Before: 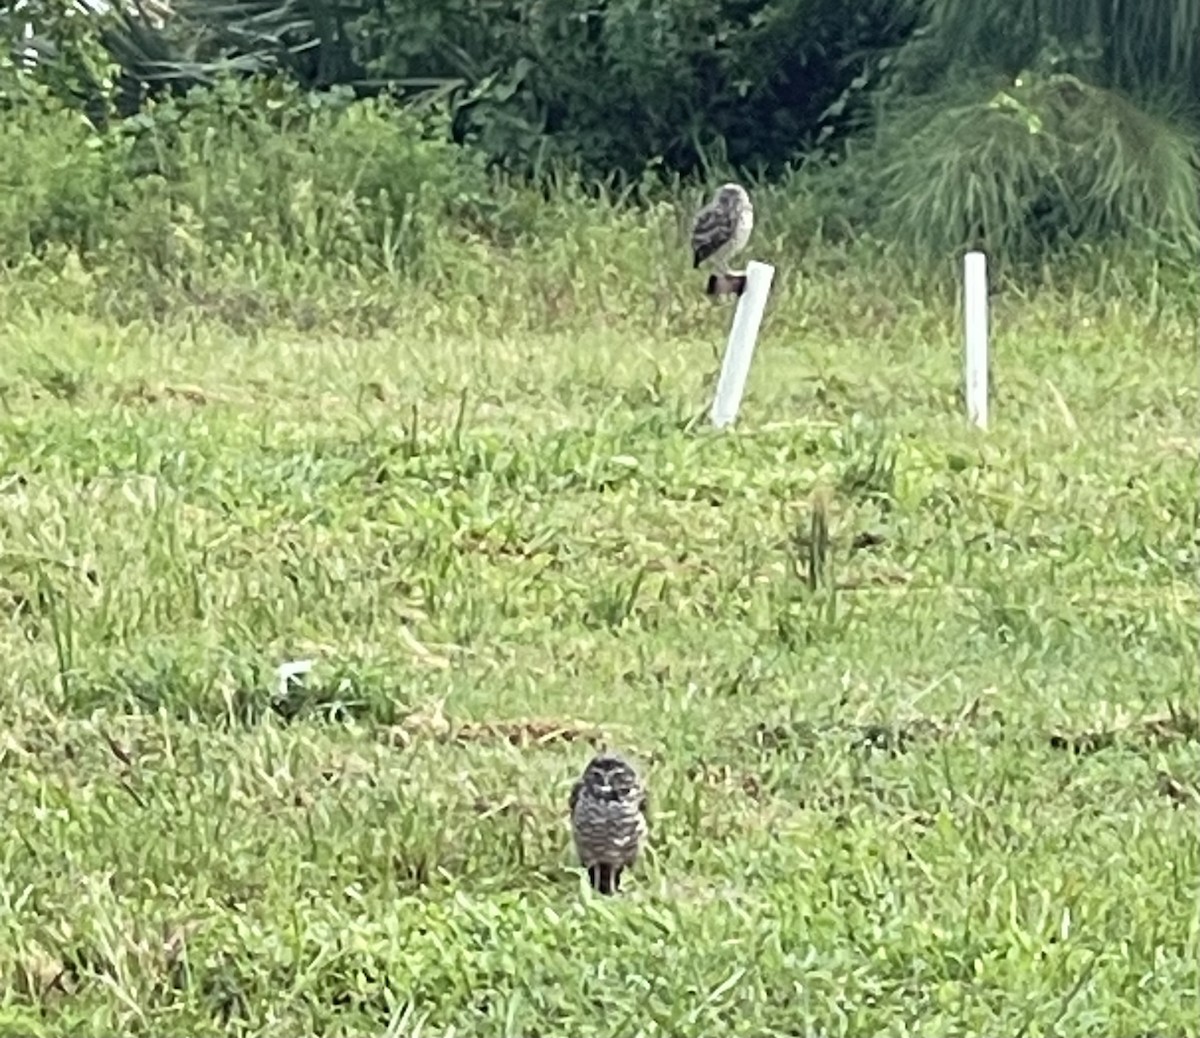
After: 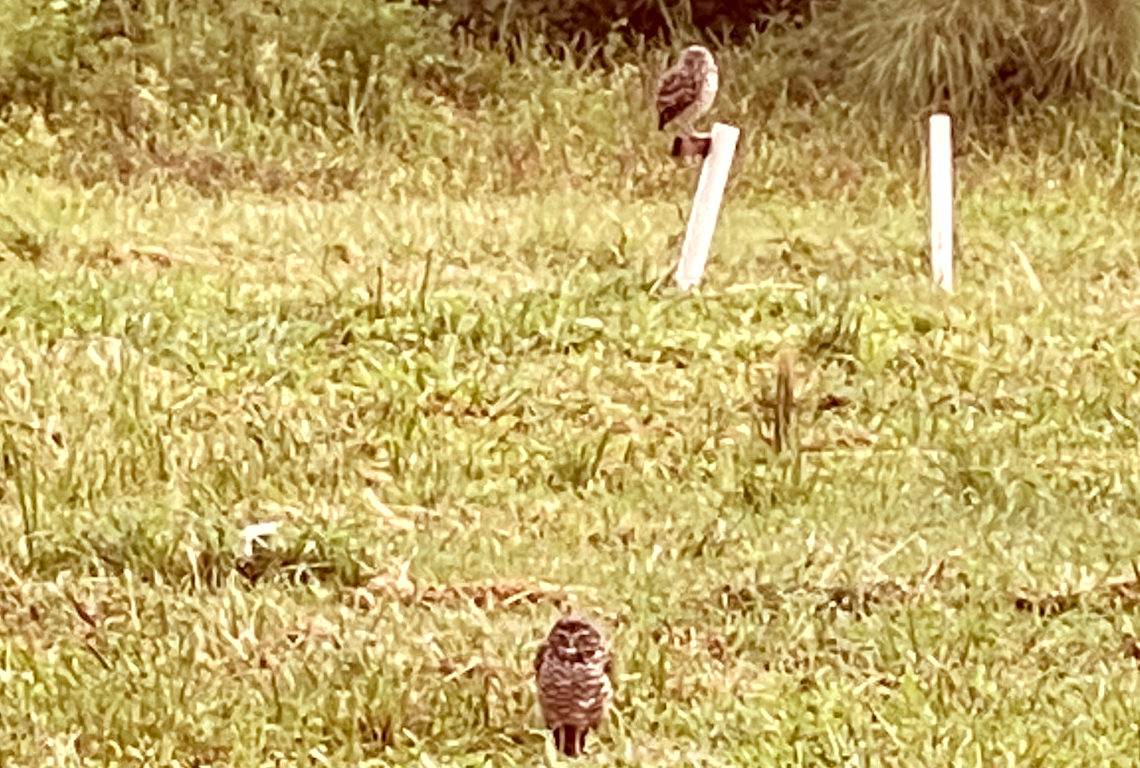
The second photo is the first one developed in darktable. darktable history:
local contrast: on, module defaults
color correction: highlights a* 9.03, highlights b* 8.71, shadows a* 40, shadows b* 40, saturation 0.8
exposure: exposure 0.081 EV, compensate highlight preservation false
crop and rotate: left 2.991%, top 13.302%, right 1.981%, bottom 12.636%
